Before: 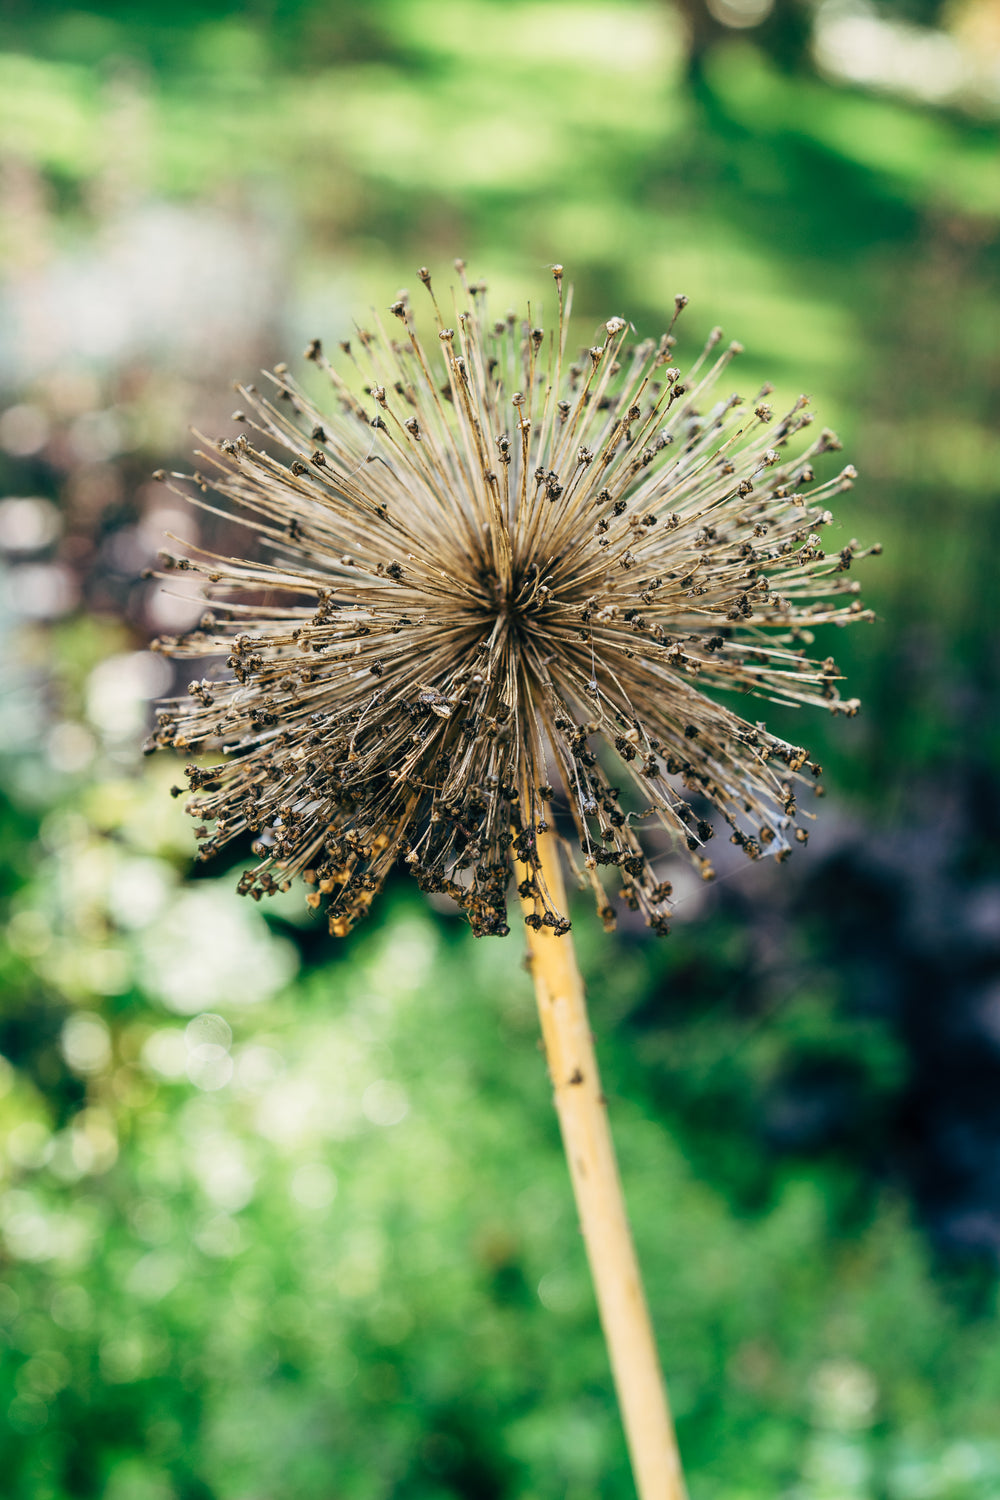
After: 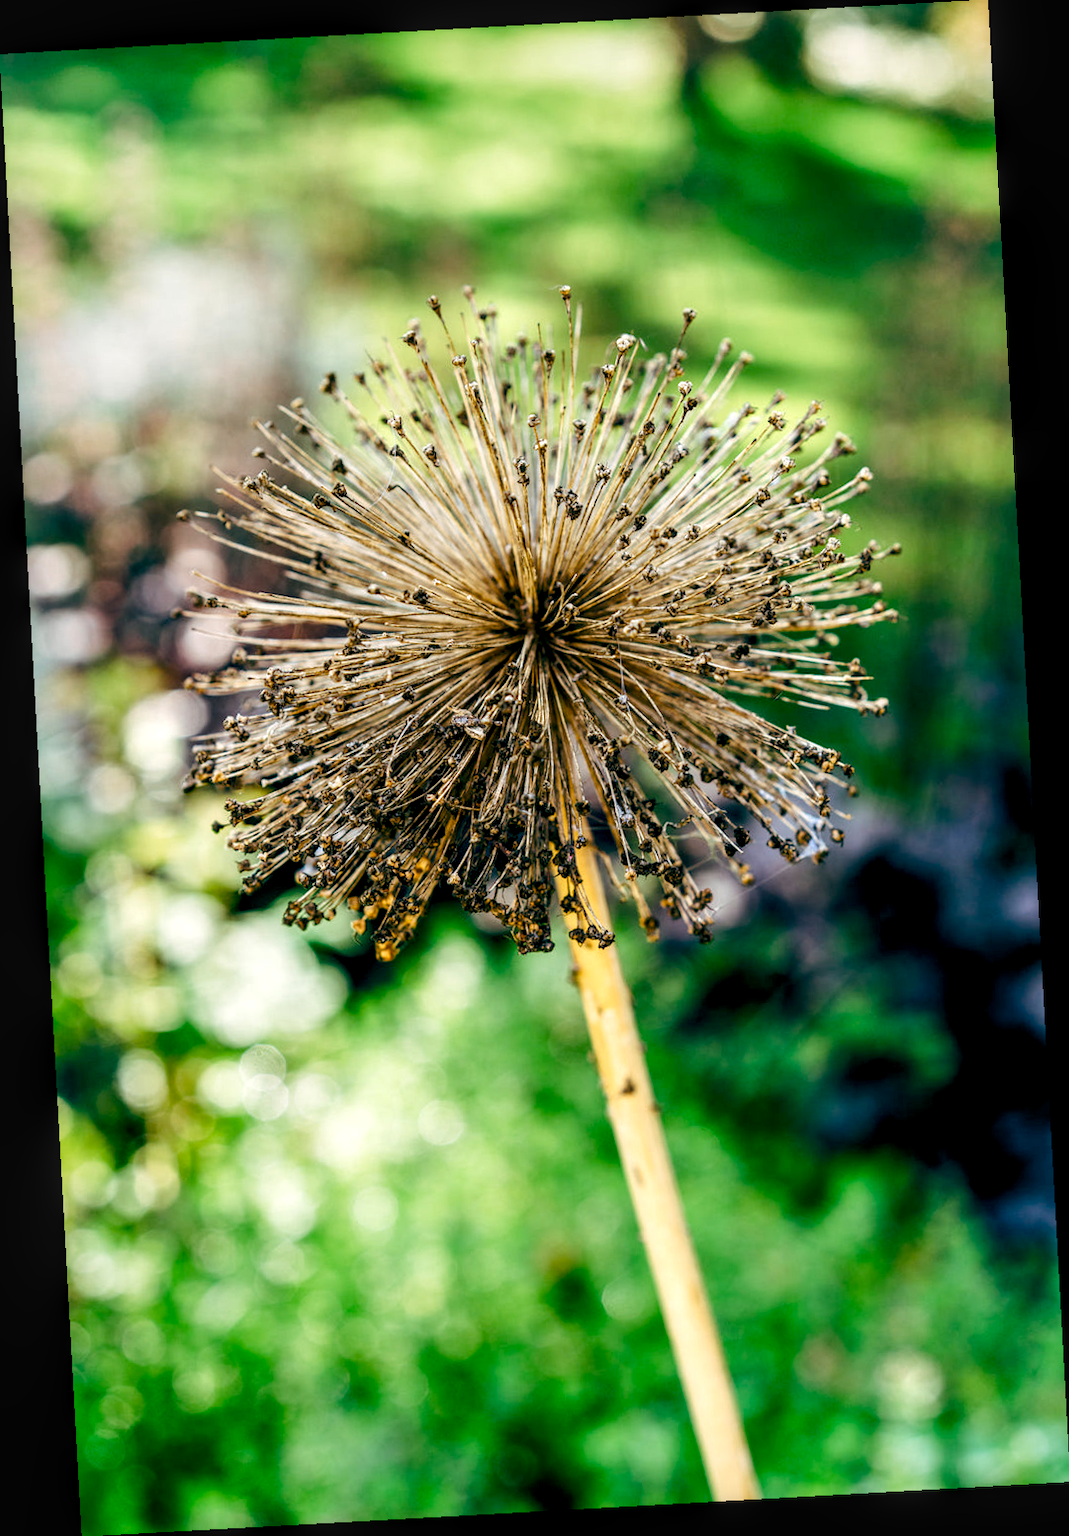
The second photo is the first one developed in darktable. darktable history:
color balance rgb: global offset › luminance -0.51%, perceptual saturation grading › global saturation 27.53%, perceptual saturation grading › highlights -25%, perceptual saturation grading › shadows 25%, perceptual brilliance grading › highlights 6.62%, perceptual brilliance grading › mid-tones 17.07%, perceptual brilliance grading › shadows -5.23%
rotate and perspective: rotation -3.18°, automatic cropping off
tone equalizer: on, module defaults
local contrast: detail 130%
white balance: red 1, blue 1
